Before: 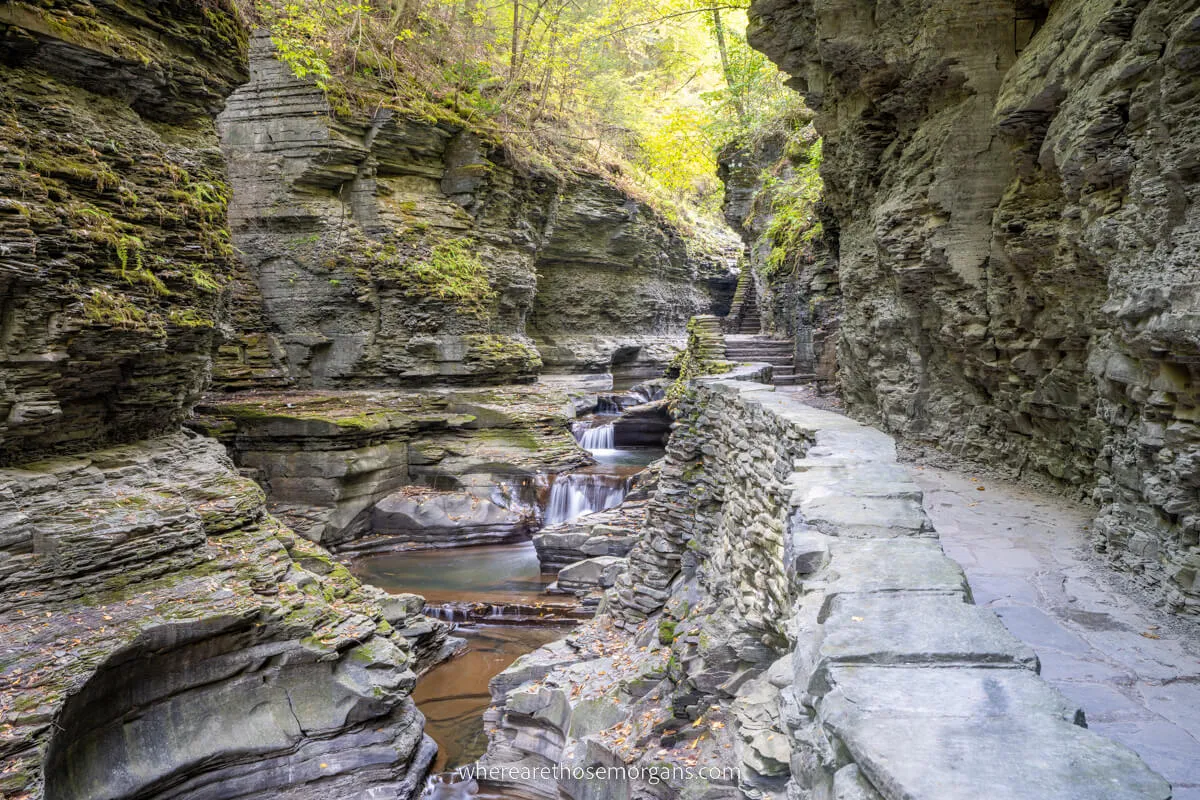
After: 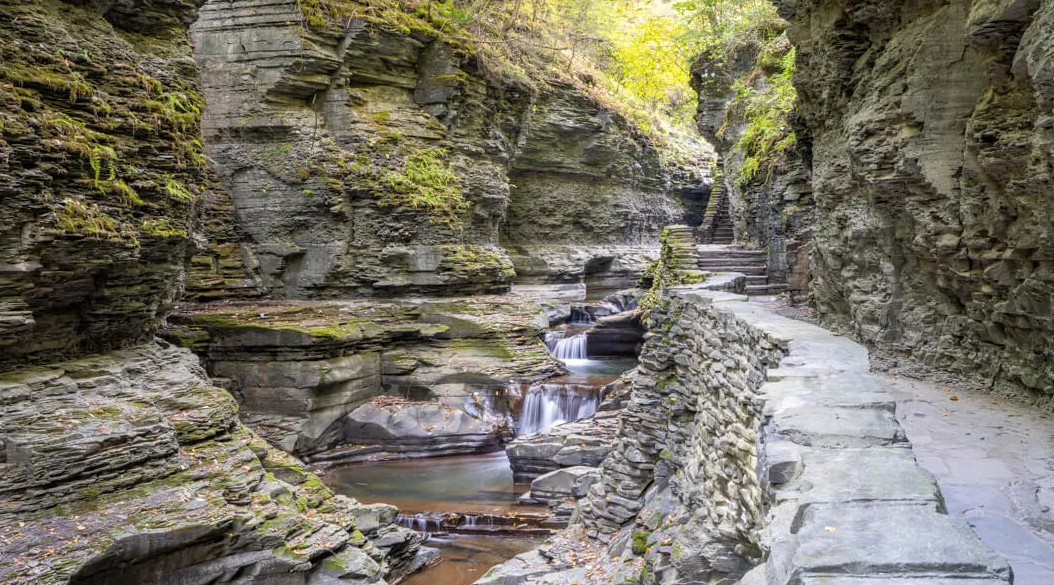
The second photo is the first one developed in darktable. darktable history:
crop and rotate: left 2.327%, top 11.279%, right 9.783%, bottom 15.529%
